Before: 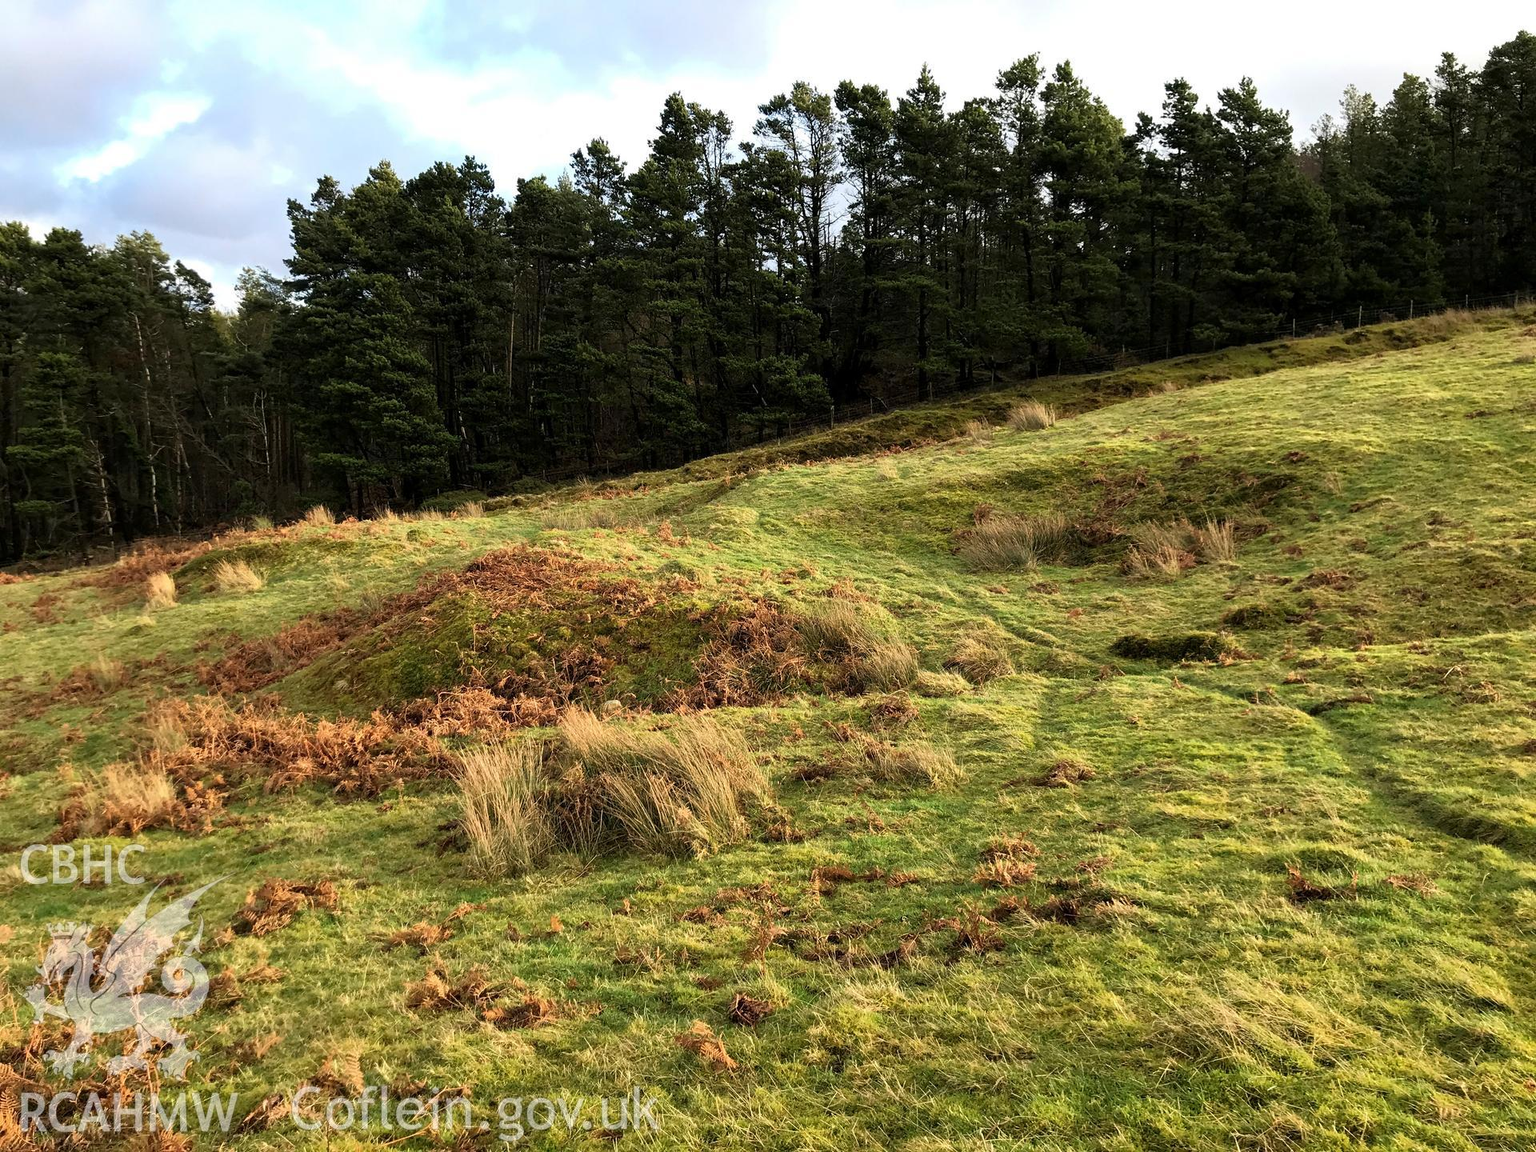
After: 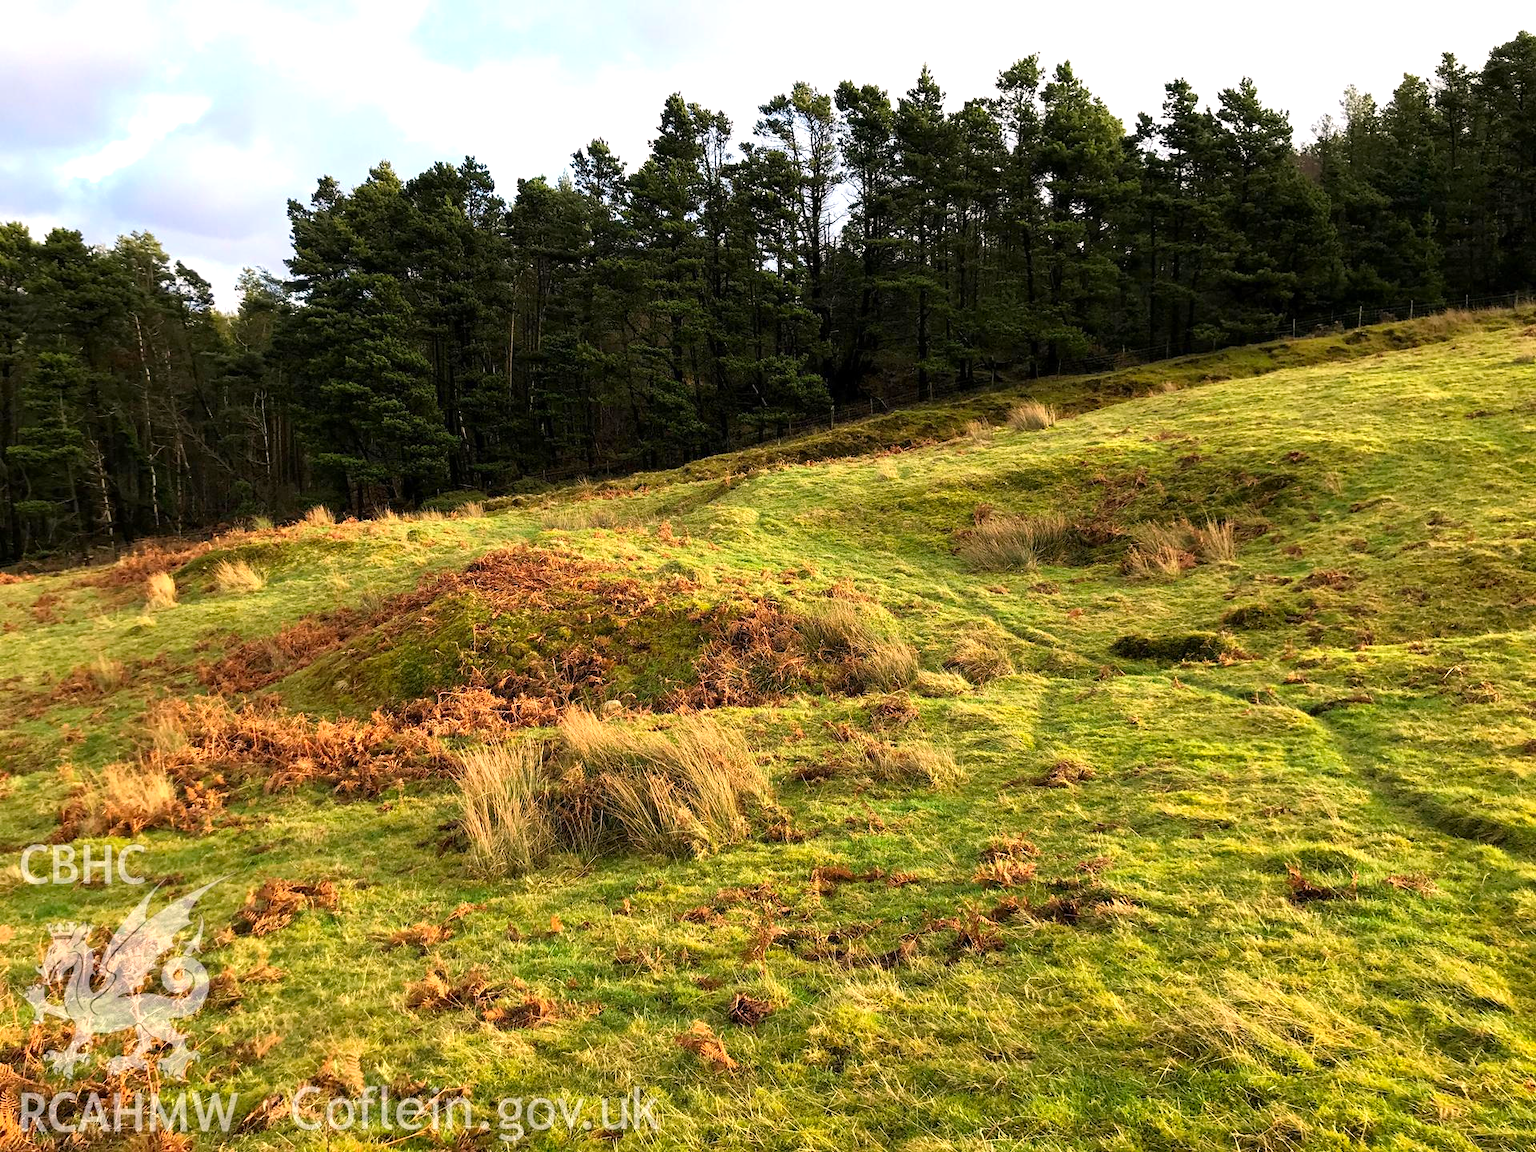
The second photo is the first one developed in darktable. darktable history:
color correction: highlights a* 3.46, highlights b* 1.97, saturation 1.2
exposure: exposure 0.297 EV, compensate exposure bias true, compensate highlight preservation false
